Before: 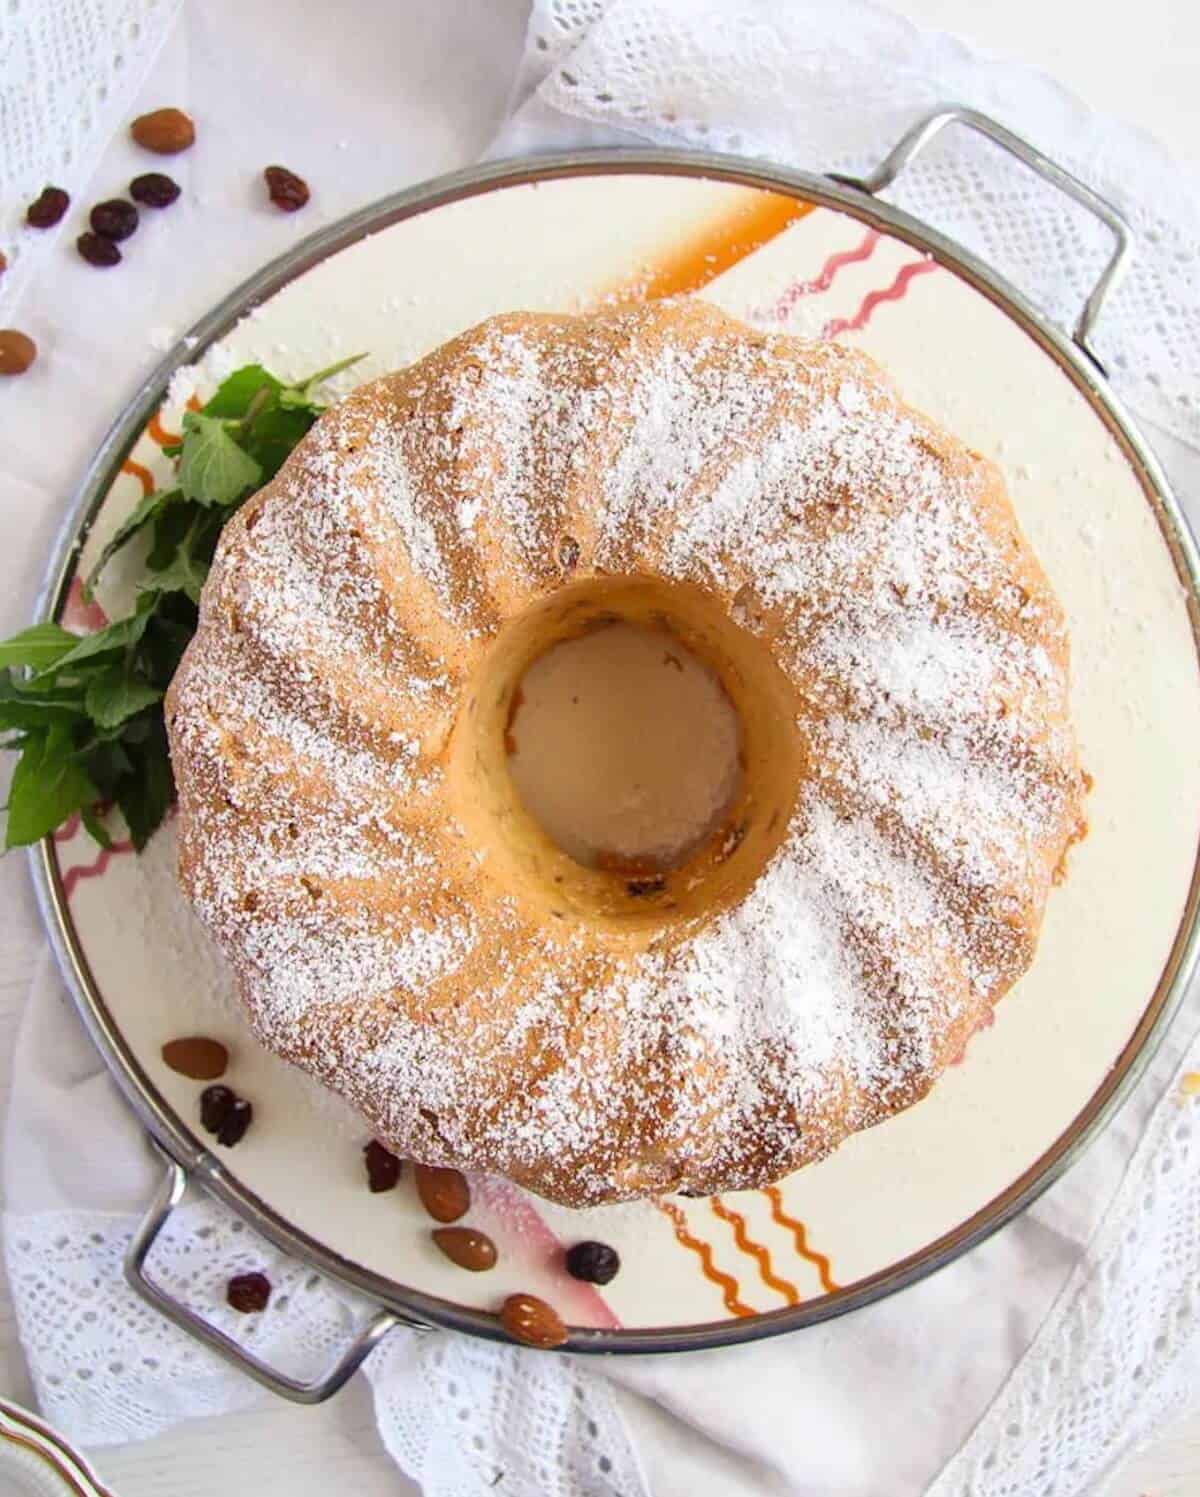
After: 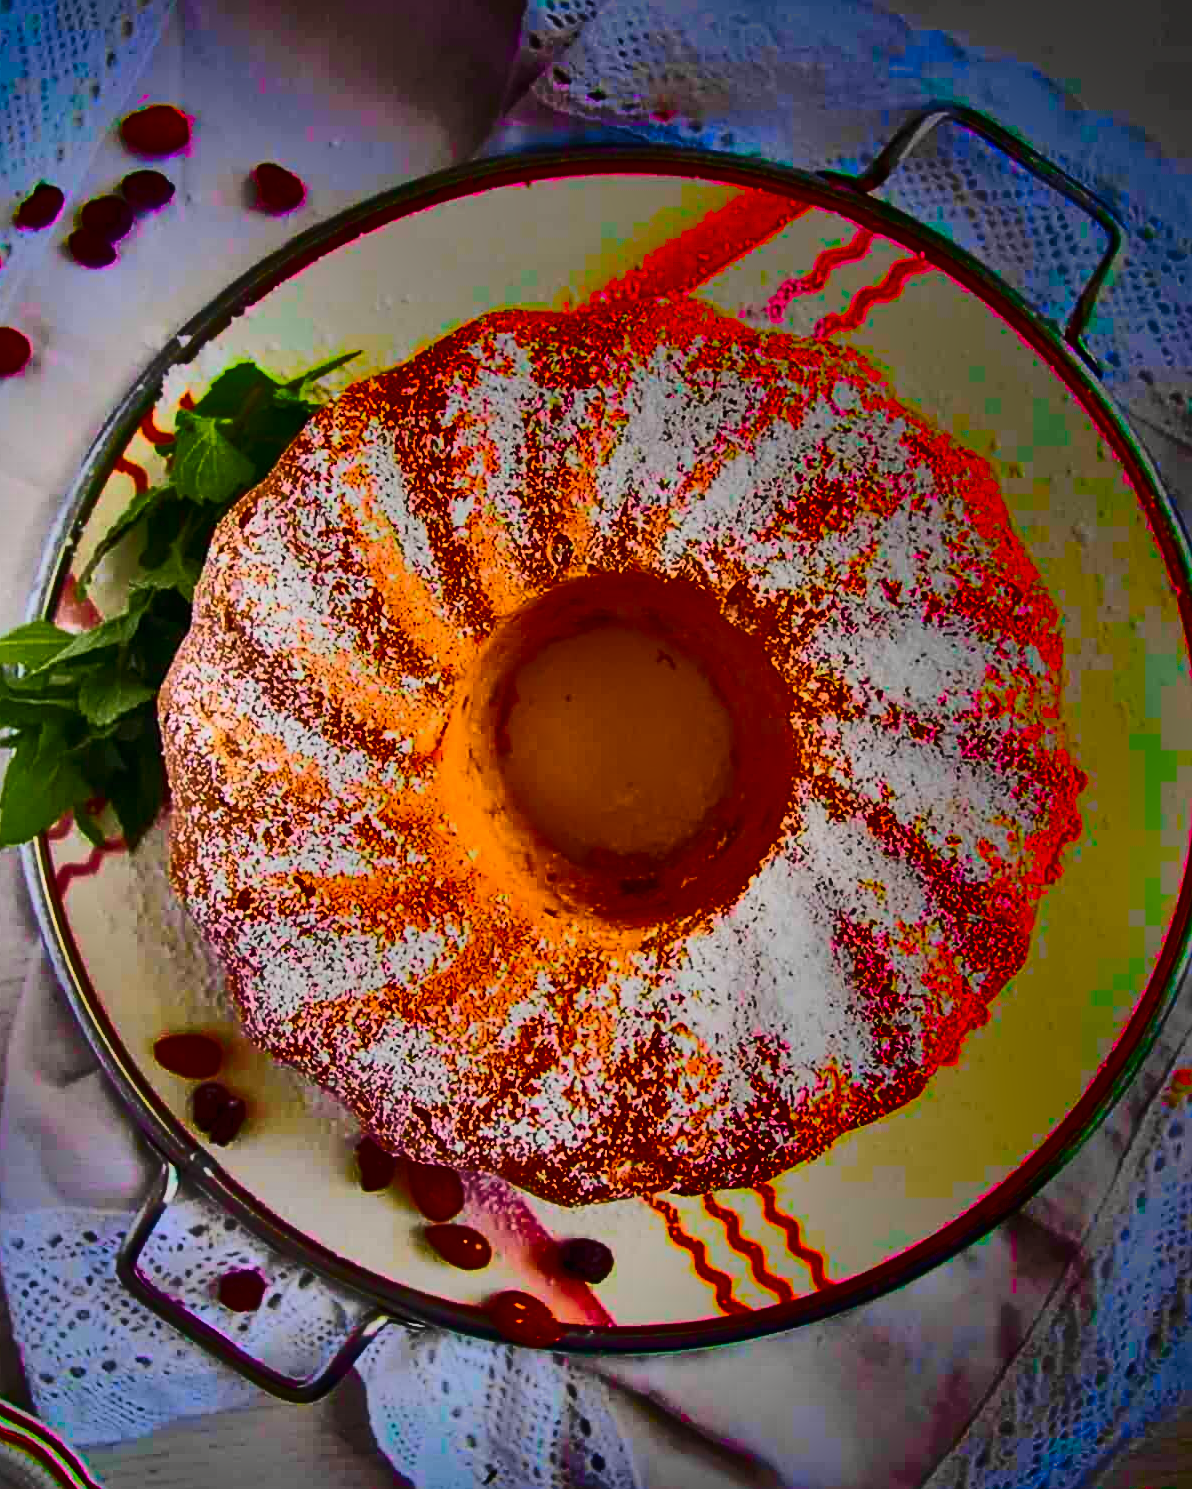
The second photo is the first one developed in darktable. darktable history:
sharpen: on, module defaults
shadows and highlights: radius 123.98, shadows 100, white point adjustment -3, highlights -100, highlights color adjustment 89.84%, soften with gaussian
tone curve: curves: ch0 [(0, 0) (0.046, 0.031) (0.163, 0.114) (0.391, 0.432) (0.488, 0.561) (0.695, 0.839) (0.785, 0.904) (1, 0.965)]; ch1 [(0, 0) (0.248, 0.252) (0.427, 0.412) (0.482, 0.462) (0.499, 0.499) (0.518, 0.518) (0.535, 0.577) (0.585, 0.623) (0.679, 0.743) (0.788, 0.809) (1, 1)]; ch2 [(0, 0) (0.313, 0.262) (0.427, 0.417) (0.473, 0.47) (0.503, 0.503) (0.523, 0.515) (0.557, 0.596) (0.598, 0.646) (0.708, 0.771) (1, 1)], color space Lab, independent channels, preserve colors none
crop and rotate: left 0.614%, top 0.179%, bottom 0.309%
